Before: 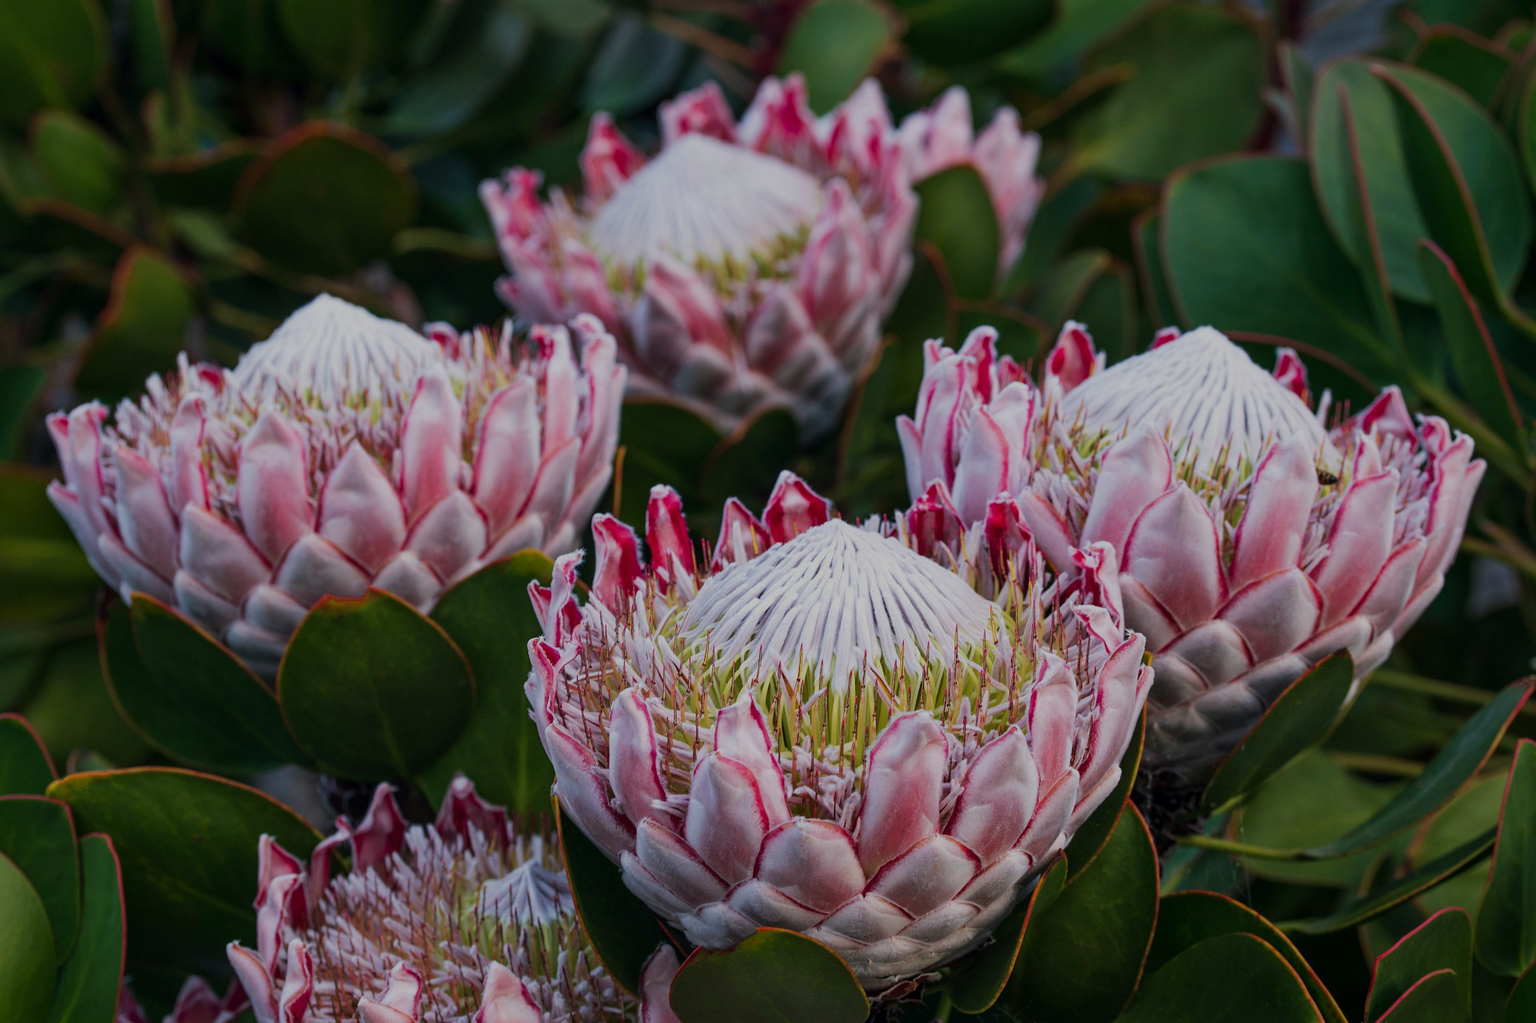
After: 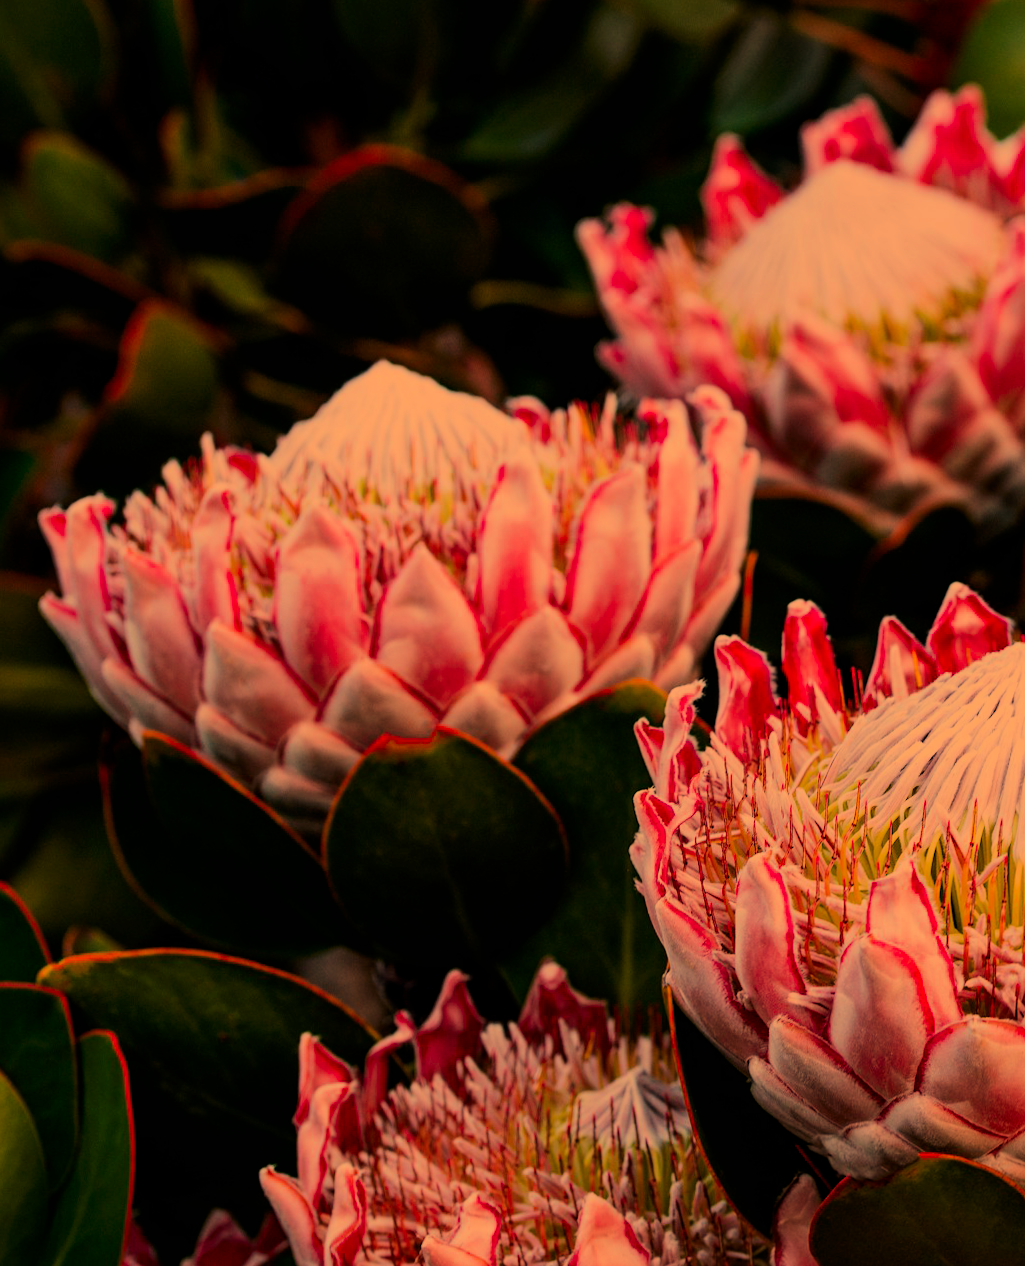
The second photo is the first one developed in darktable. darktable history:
white balance: red 1.467, blue 0.684
crop: left 0.587%, right 45.588%, bottom 0.086%
filmic rgb: black relative exposure -6.15 EV, white relative exposure 6.96 EV, hardness 2.23, color science v6 (2022)
rotate and perspective: rotation 0.192°, lens shift (horizontal) -0.015, crop left 0.005, crop right 0.996, crop top 0.006, crop bottom 0.99
contrast brightness saturation: contrast 0.18, saturation 0.3
